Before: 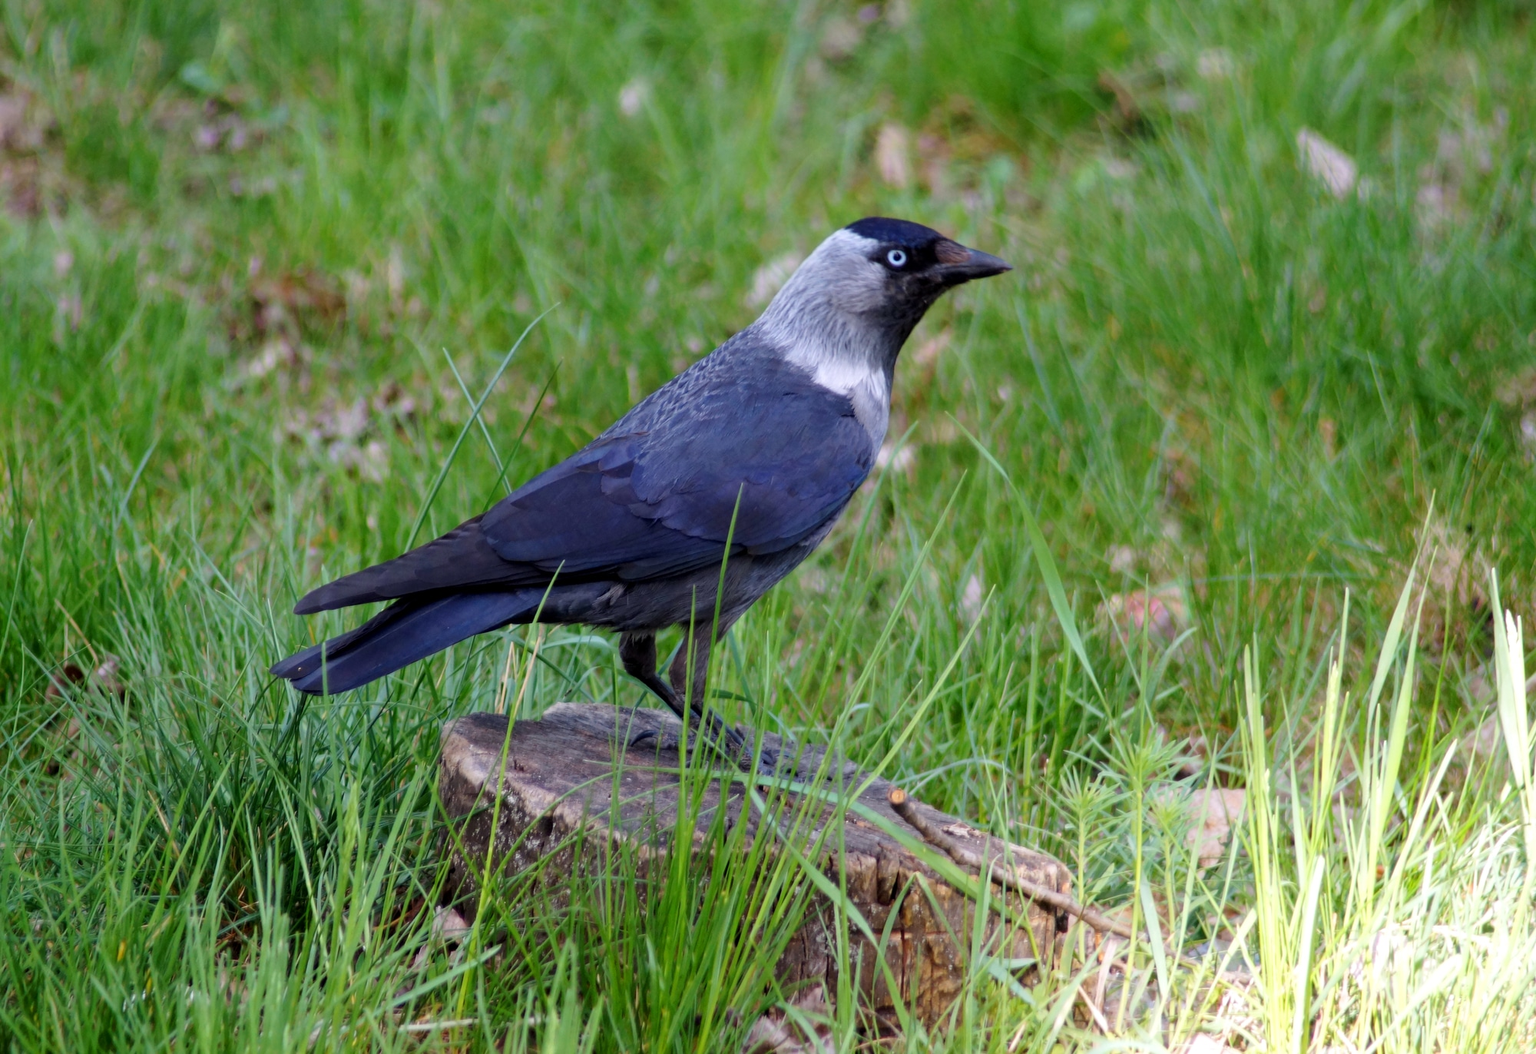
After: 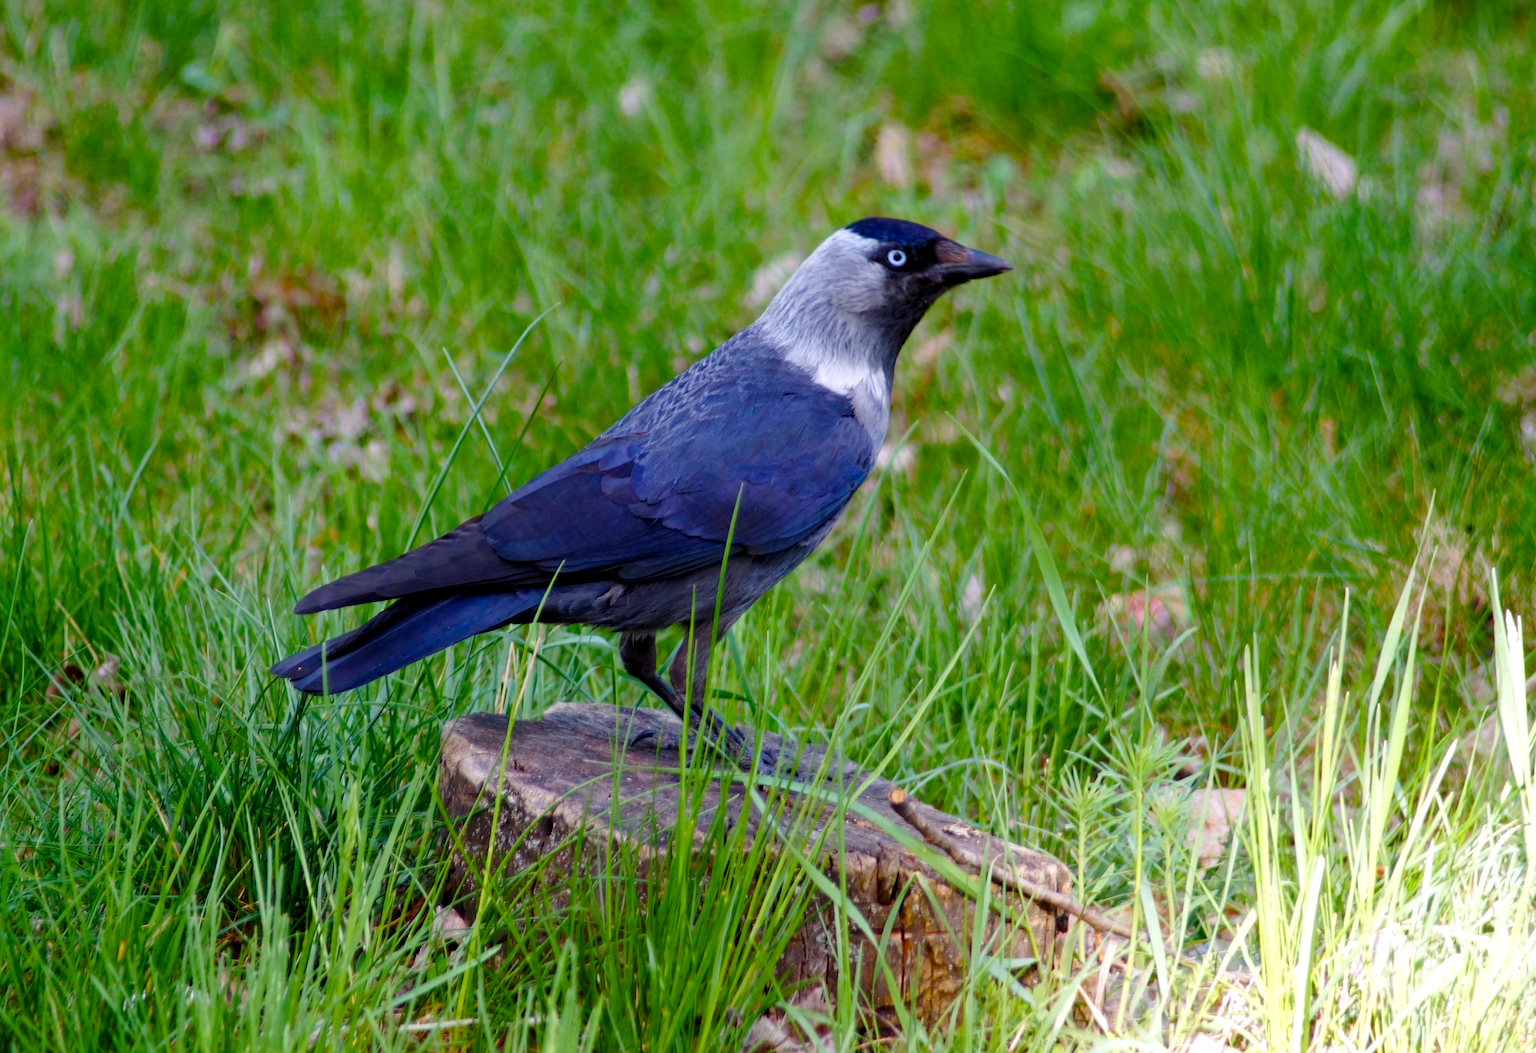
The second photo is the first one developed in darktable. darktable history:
tone equalizer: edges refinement/feathering 500, mask exposure compensation -1.57 EV, preserve details no
color balance rgb: perceptual saturation grading › global saturation 44.684%, perceptual saturation grading › highlights -50.535%, perceptual saturation grading › shadows 30.4%, global vibrance 5.24%, contrast 3.271%
